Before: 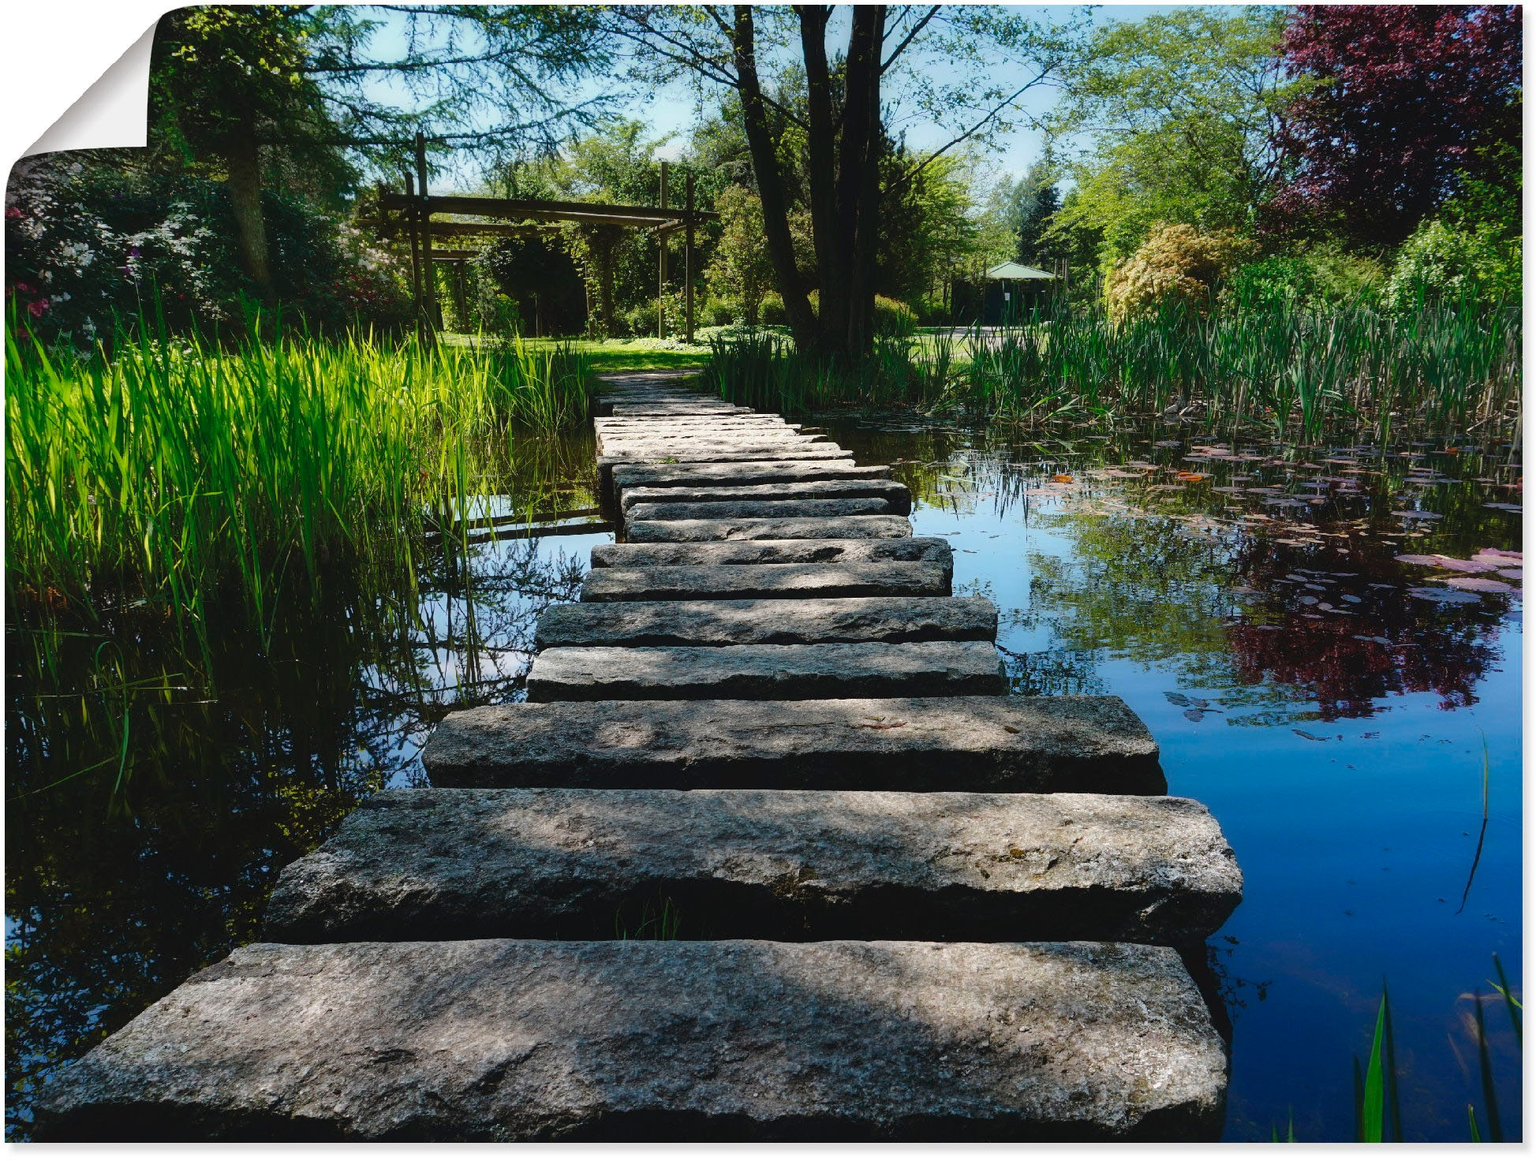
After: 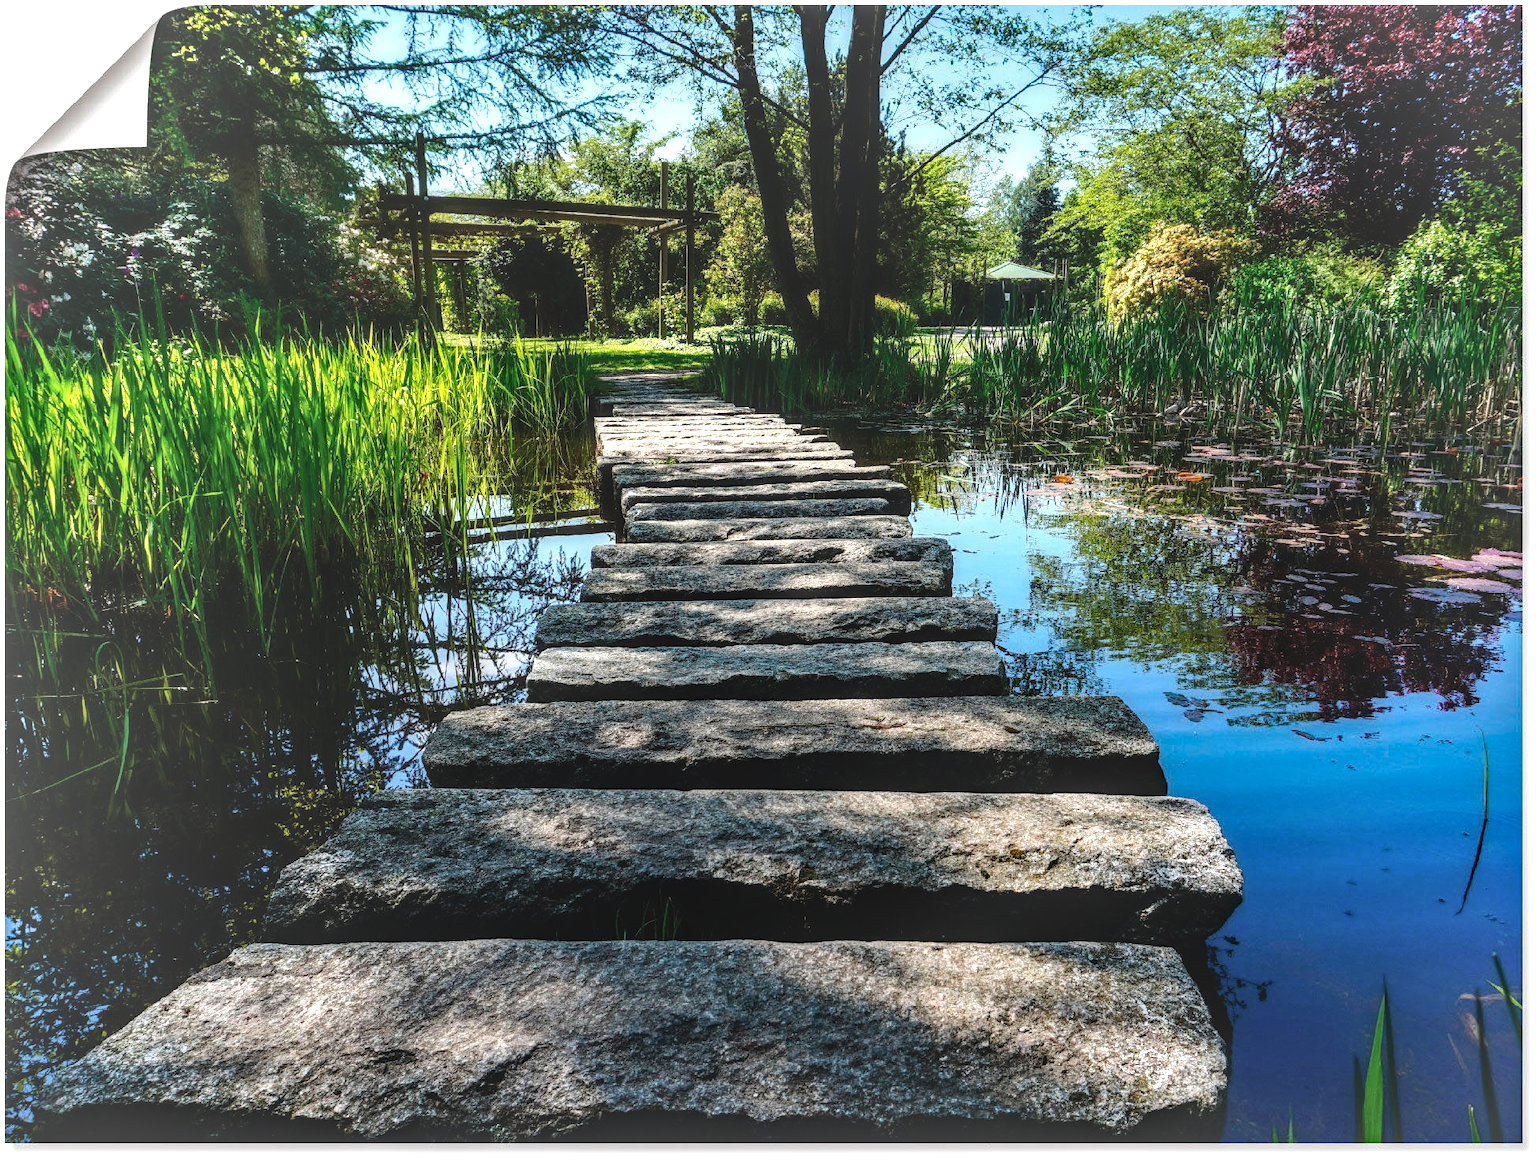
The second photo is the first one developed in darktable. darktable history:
tone equalizer: -8 EV -0.75 EV, -7 EV -0.7 EV, -6 EV -0.6 EV, -5 EV -0.4 EV, -3 EV 0.4 EV, -2 EV 0.6 EV, -1 EV 0.7 EV, +0 EV 0.75 EV, edges refinement/feathering 500, mask exposure compensation -1.57 EV, preserve details no
white balance: emerald 1
local contrast: highlights 0%, shadows 0%, detail 133%
haze removal: compatibility mode true, adaptive false
